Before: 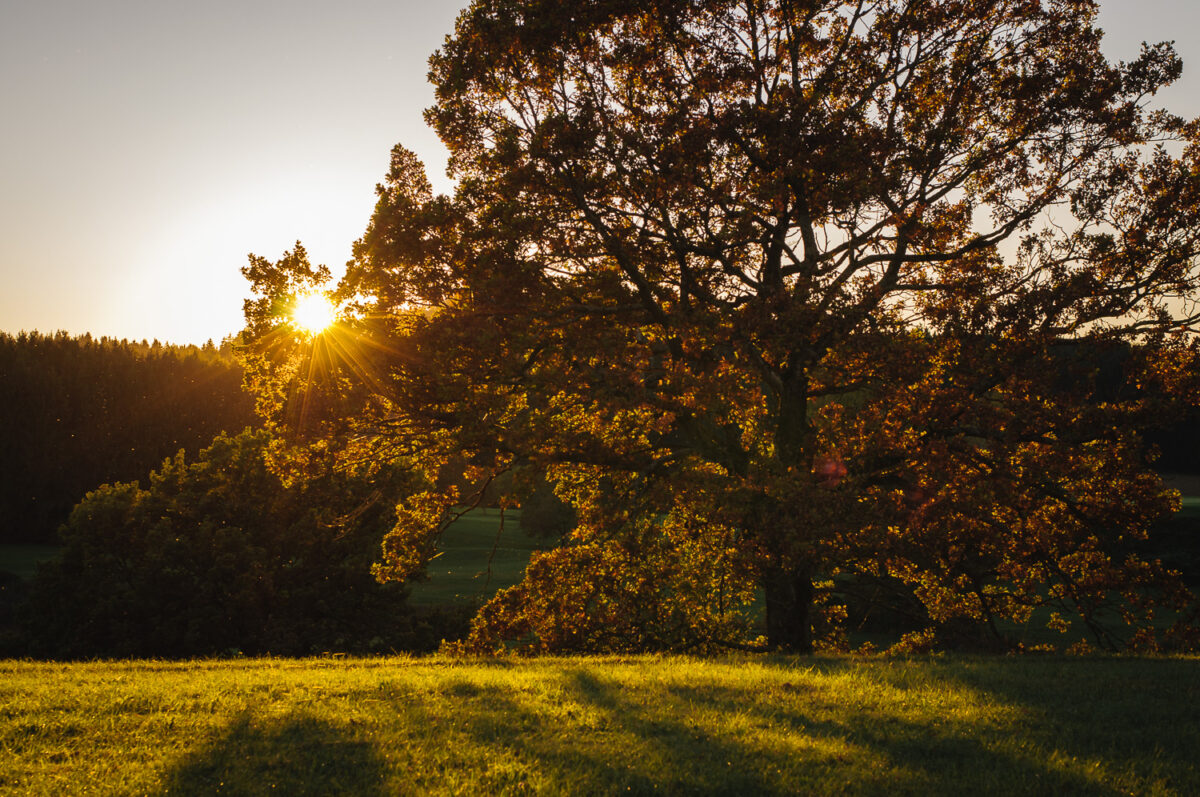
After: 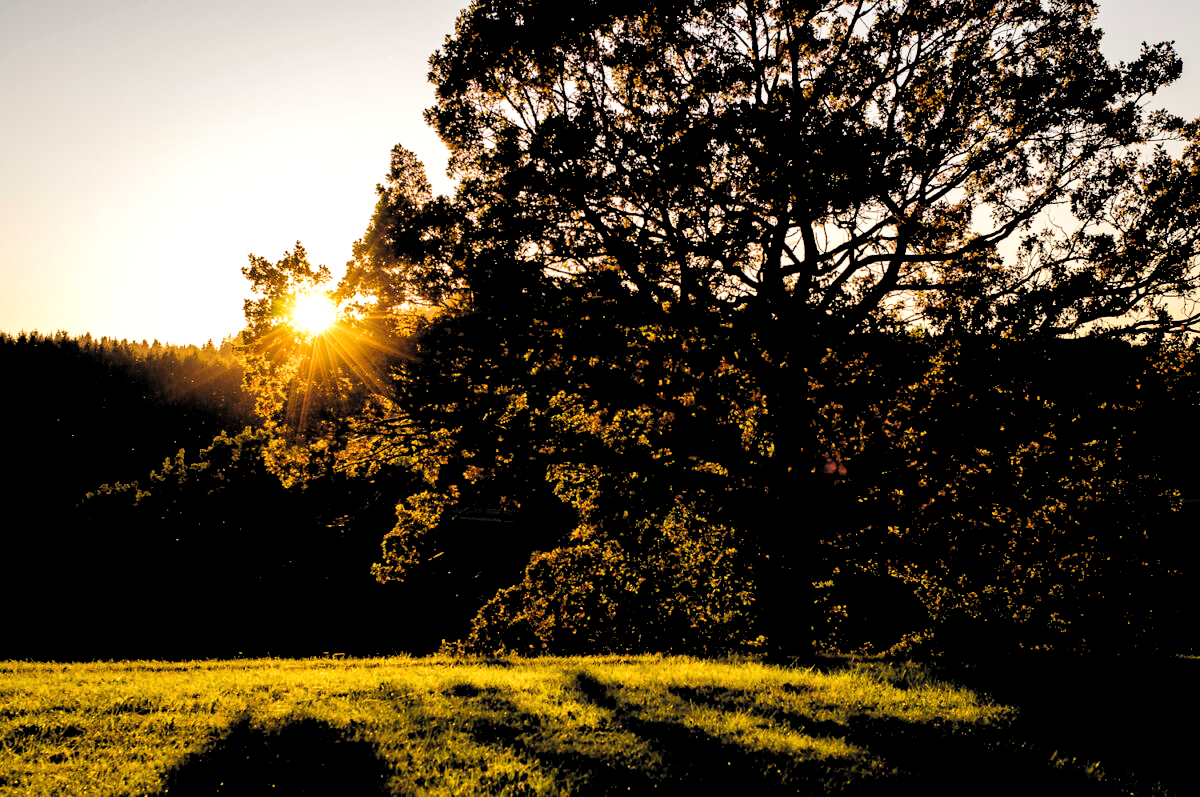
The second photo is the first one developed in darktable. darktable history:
filmic rgb: middle gray luminance 13.55%, black relative exposure -1.88 EV, white relative exposure 3.08 EV, target black luminance 0%, hardness 1.79, latitude 58.54%, contrast 1.713, highlights saturation mix 5.89%, shadows ↔ highlights balance -37.12%, add noise in highlights 0.002, color science v3 (2019), use custom middle-gray values true, contrast in highlights soft
